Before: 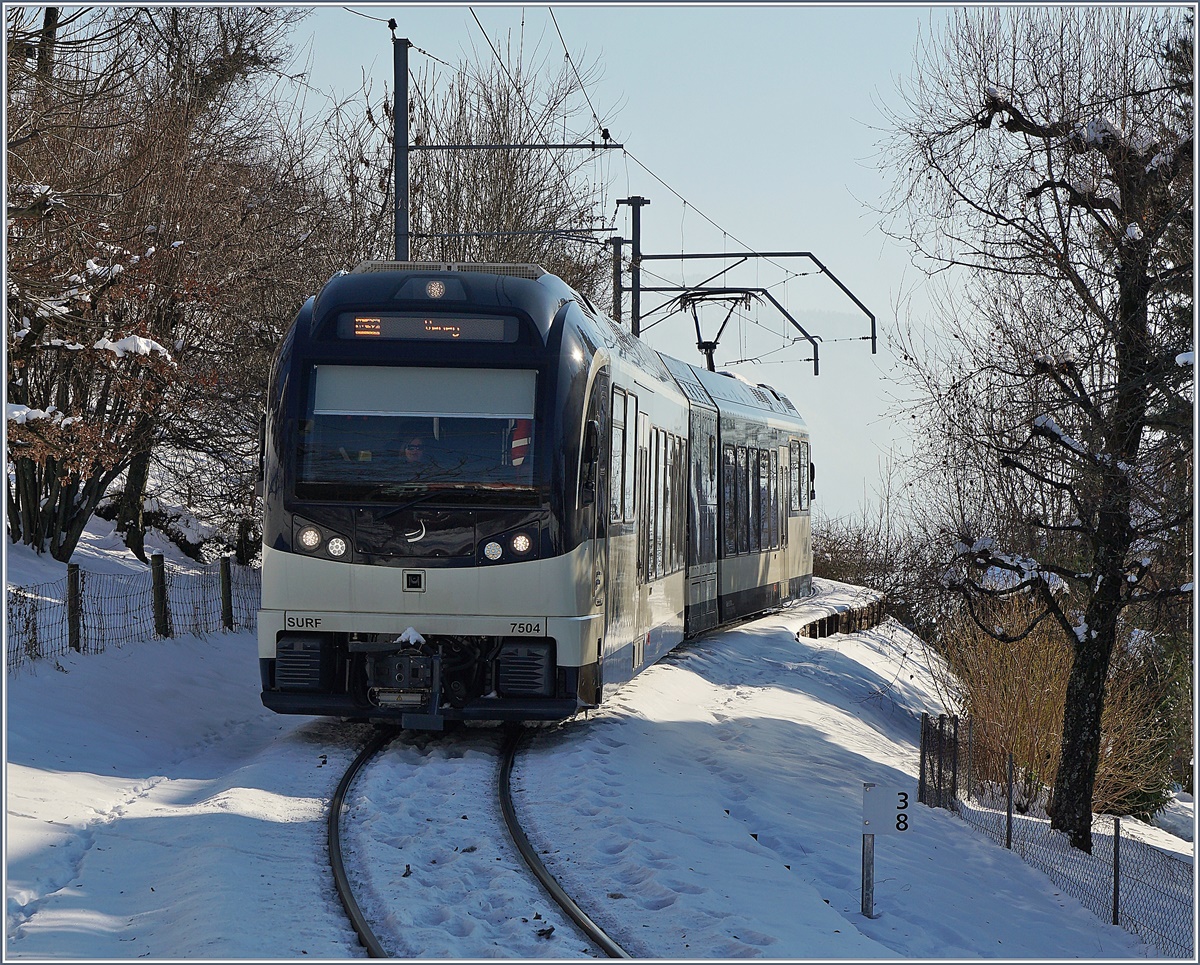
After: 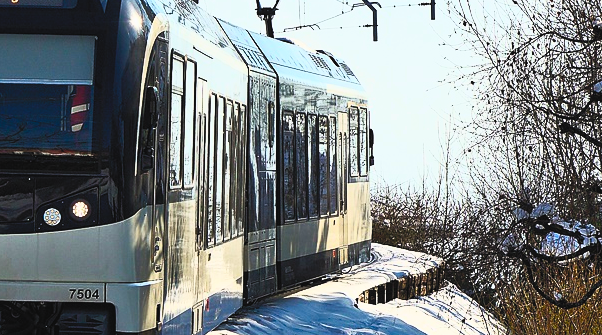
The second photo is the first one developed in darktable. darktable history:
exposure: black level correction 0, exposure -0.708 EV, compensate highlight preservation false
contrast brightness saturation: contrast 0.989, brightness 0.999, saturation 0.987
filmic rgb: black relative exposure -7.65 EV, white relative exposure 4.56 EV, hardness 3.61
crop: left 36.778%, top 34.655%, right 13.016%, bottom 30.549%
